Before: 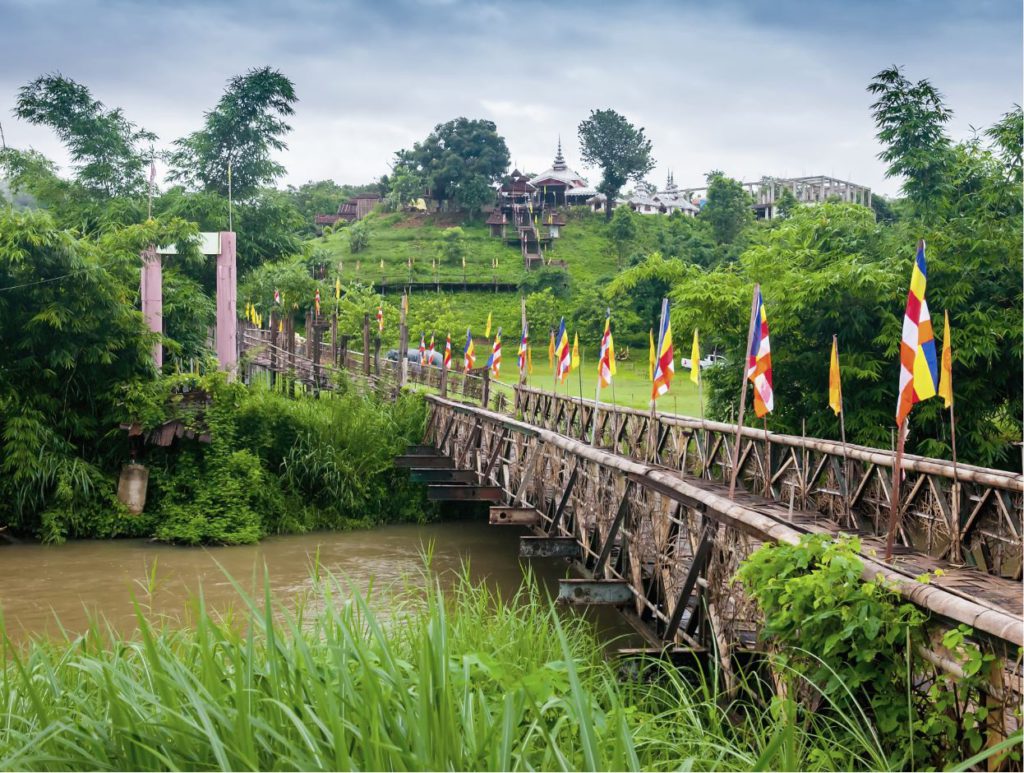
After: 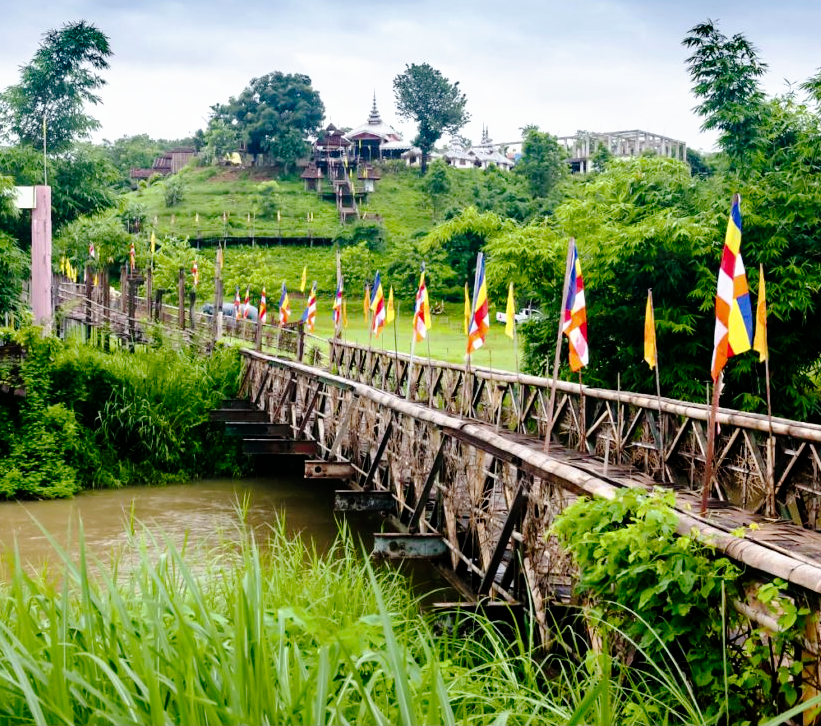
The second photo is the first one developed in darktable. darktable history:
crop and rotate: left 18.089%, top 5.981%, right 1.673%
tone curve: curves: ch0 [(0, 0) (0.003, 0) (0.011, 0.001) (0.025, 0.001) (0.044, 0.002) (0.069, 0.007) (0.1, 0.015) (0.136, 0.027) (0.177, 0.066) (0.224, 0.122) (0.277, 0.219) (0.335, 0.327) (0.399, 0.432) (0.468, 0.527) (0.543, 0.615) (0.623, 0.695) (0.709, 0.777) (0.801, 0.874) (0.898, 0.973) (1, 1)], preserve colors none
